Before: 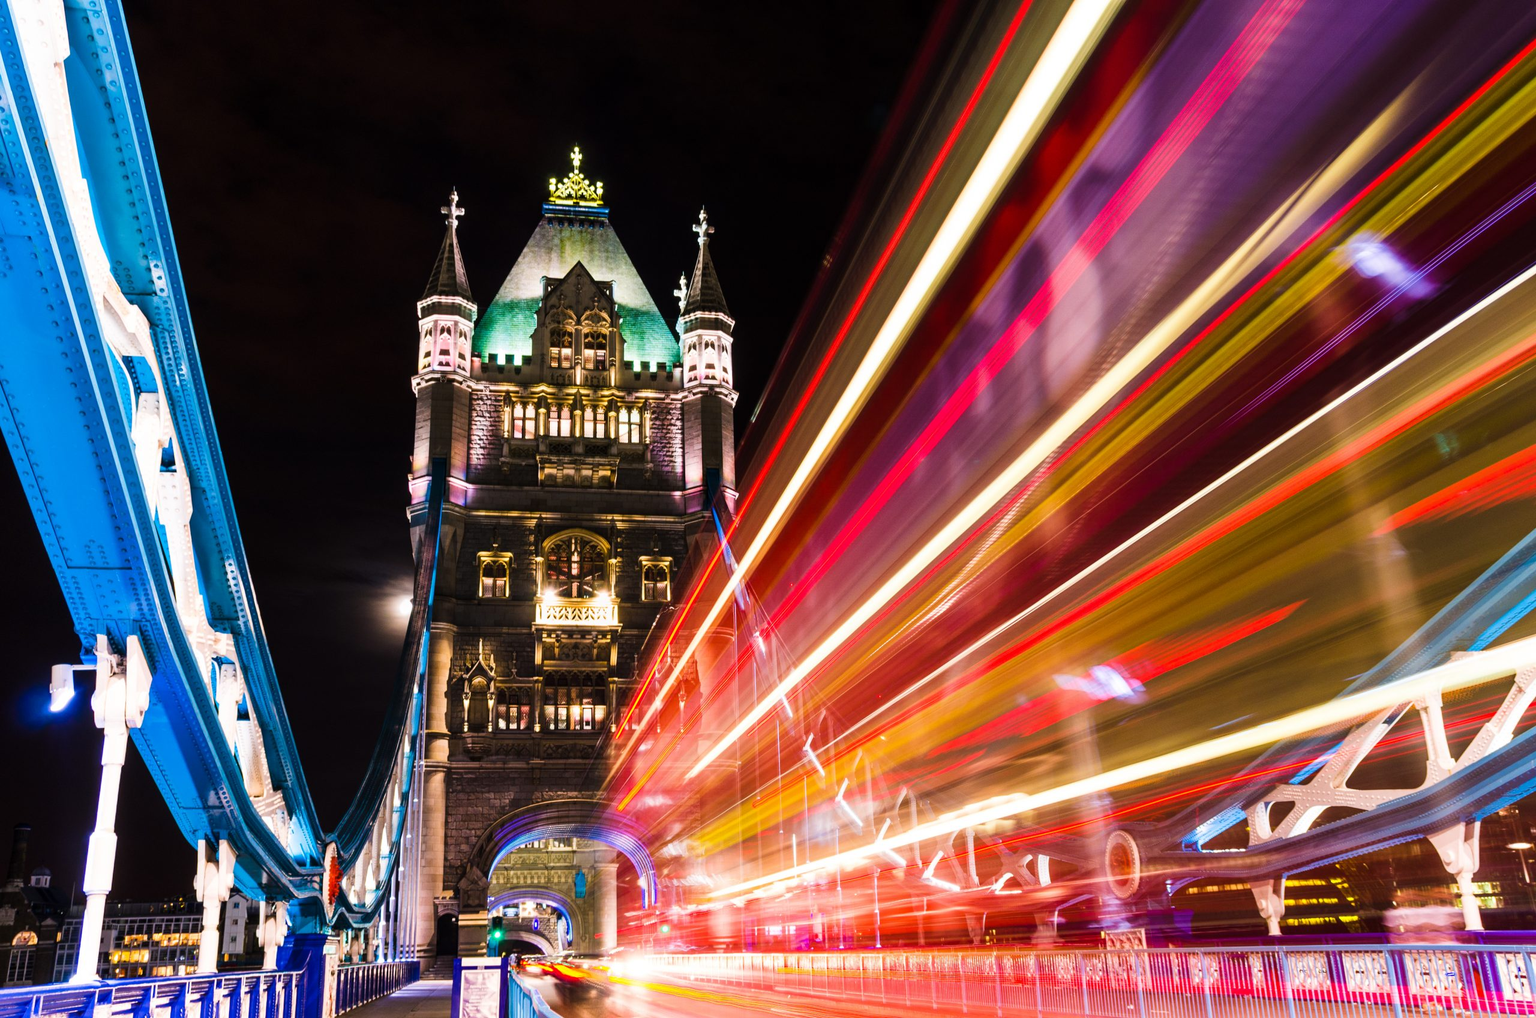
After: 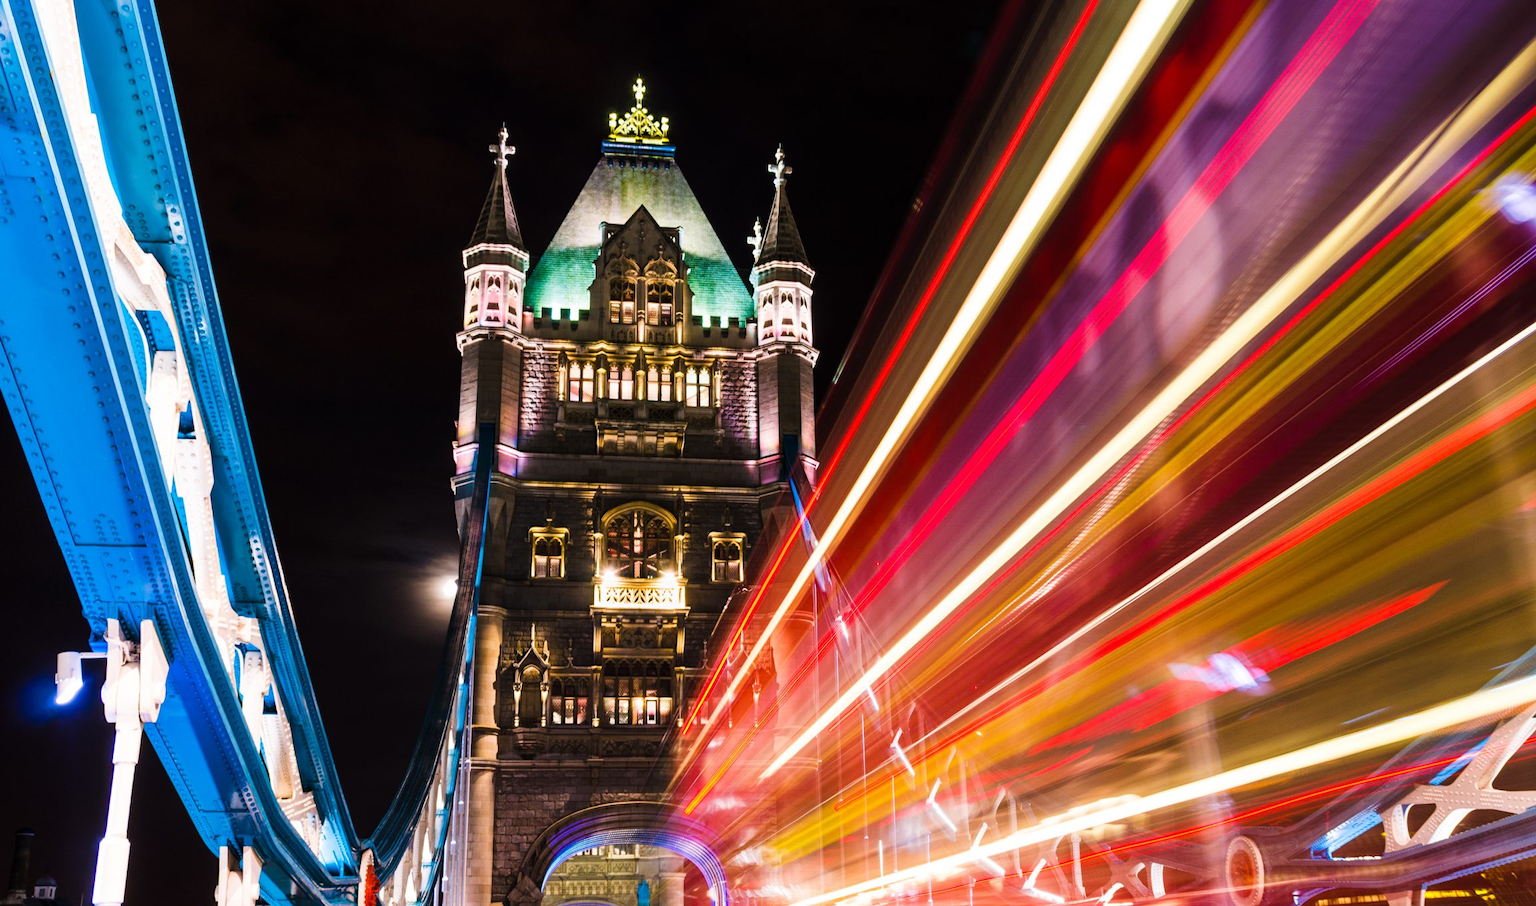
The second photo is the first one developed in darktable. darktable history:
crop: top 7.49%, right 9.804%, bottom 12.087%
